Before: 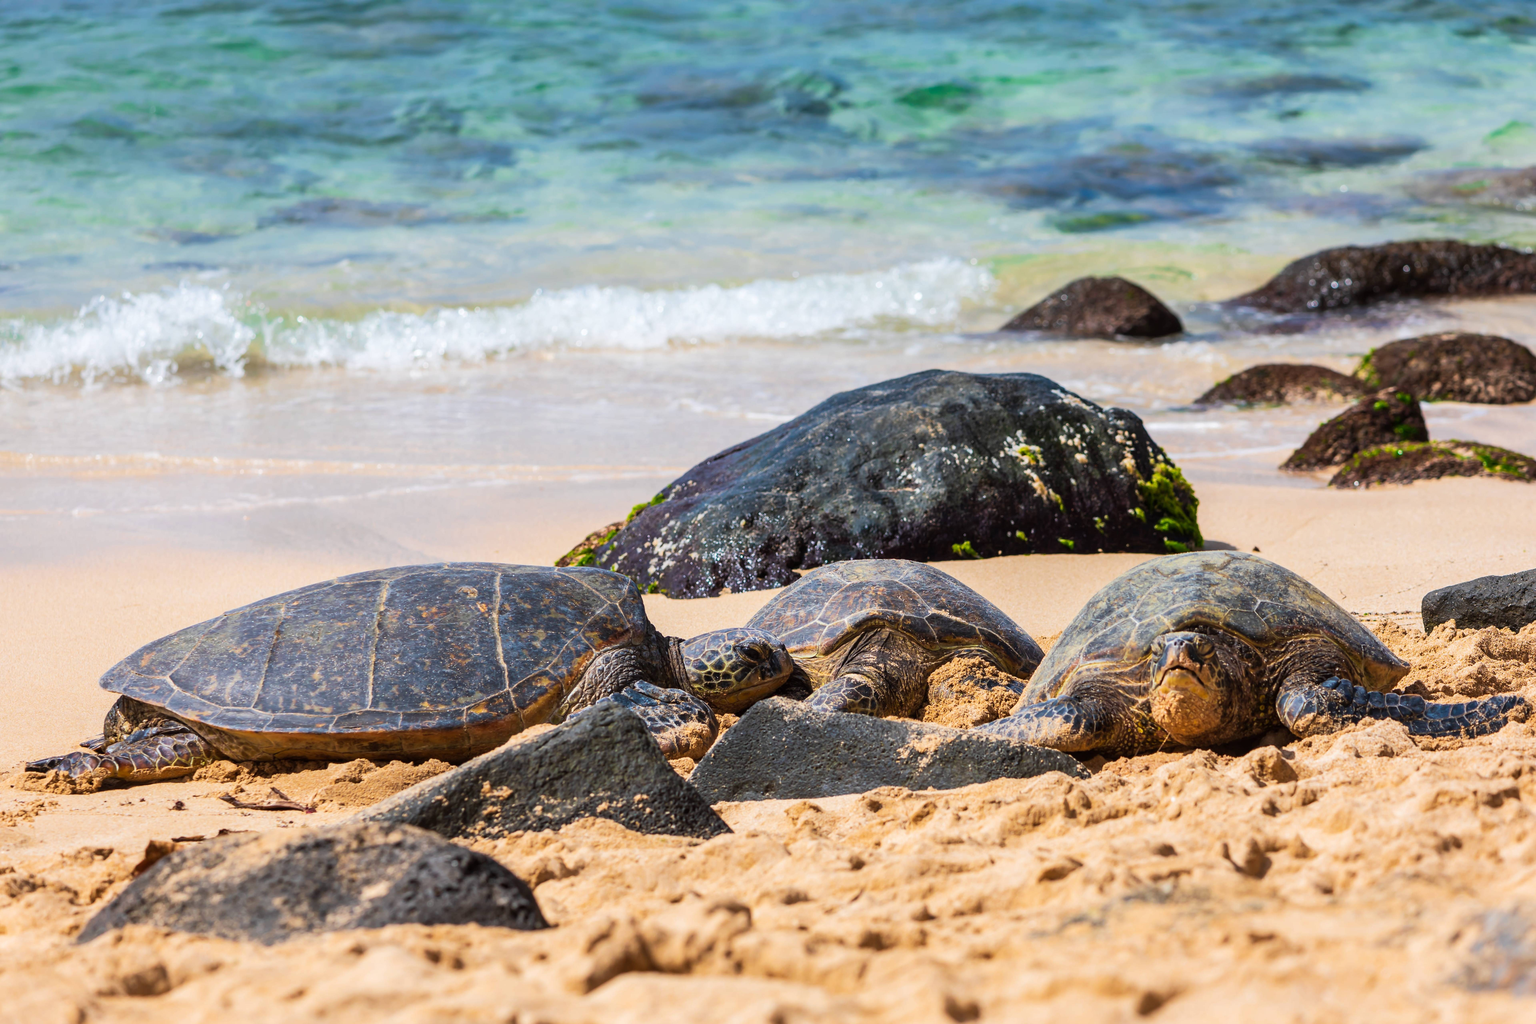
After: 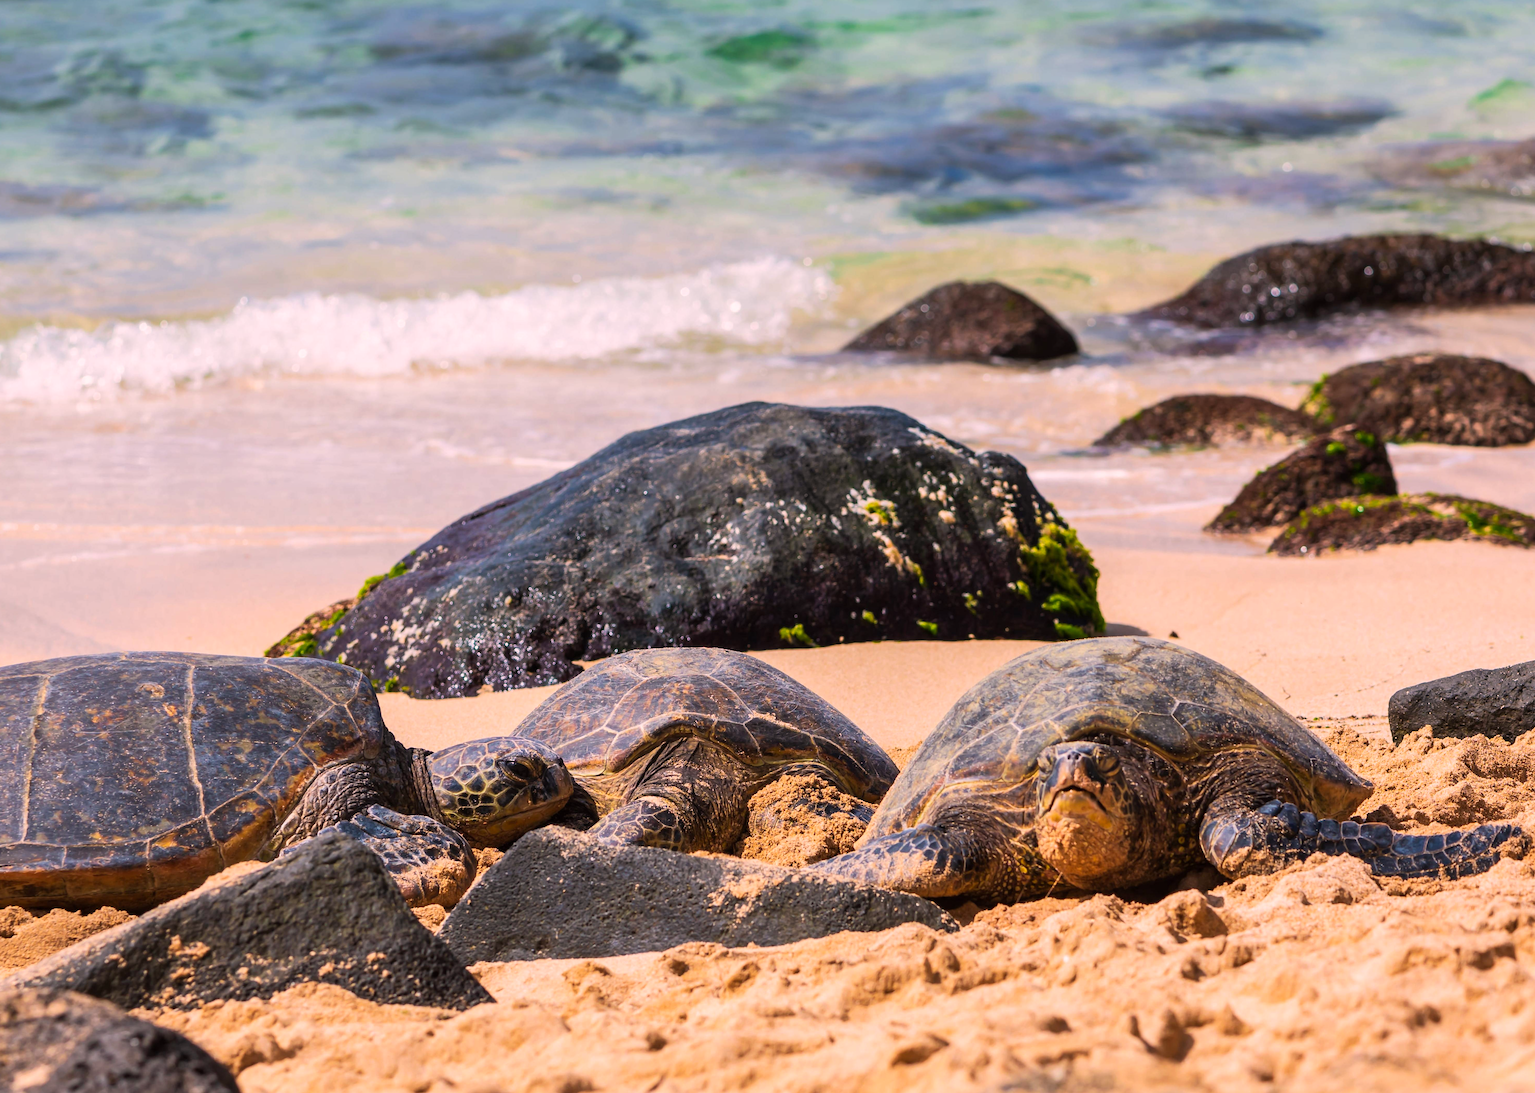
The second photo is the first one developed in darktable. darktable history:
color correction: highlights a* 12.74, highlights b* 5.45
crop: left 22.873%, top 5.867%, bottom 11.781%
